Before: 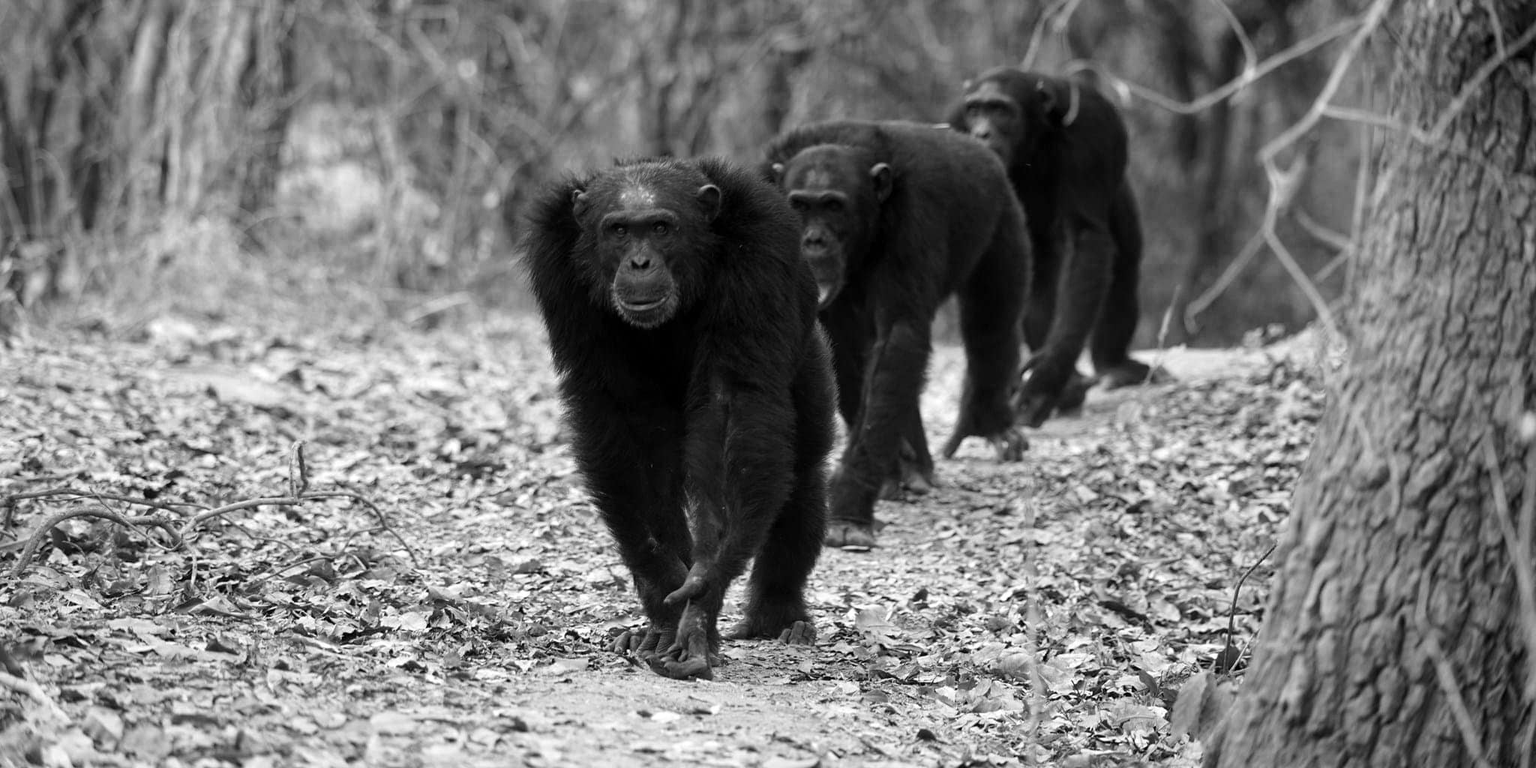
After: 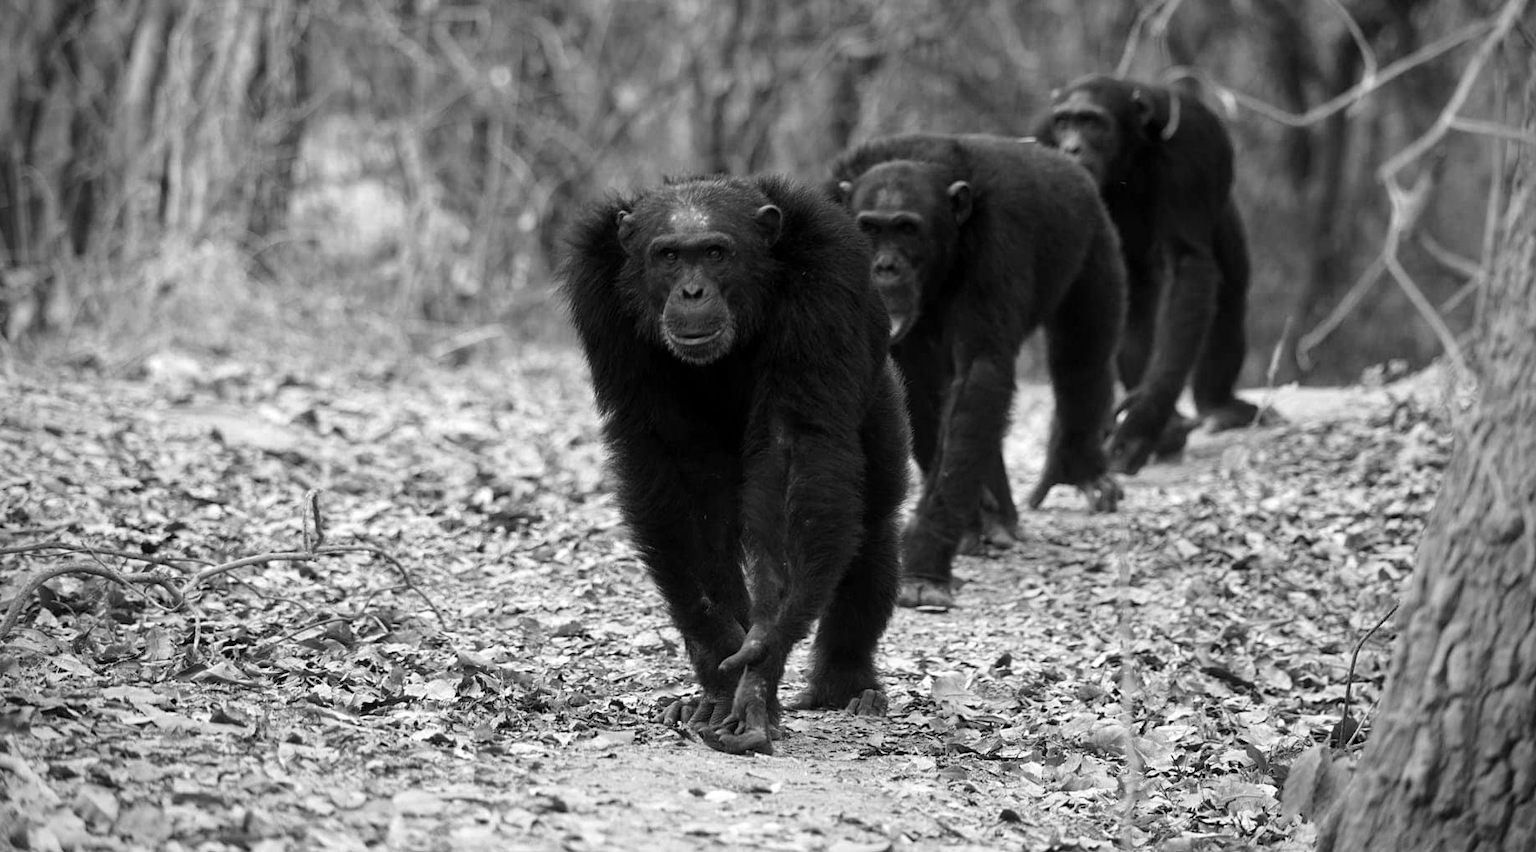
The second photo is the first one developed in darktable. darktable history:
crop and rotate: left 1.088%, right 8.807%
vignetting: fall-off radius 63.6%
